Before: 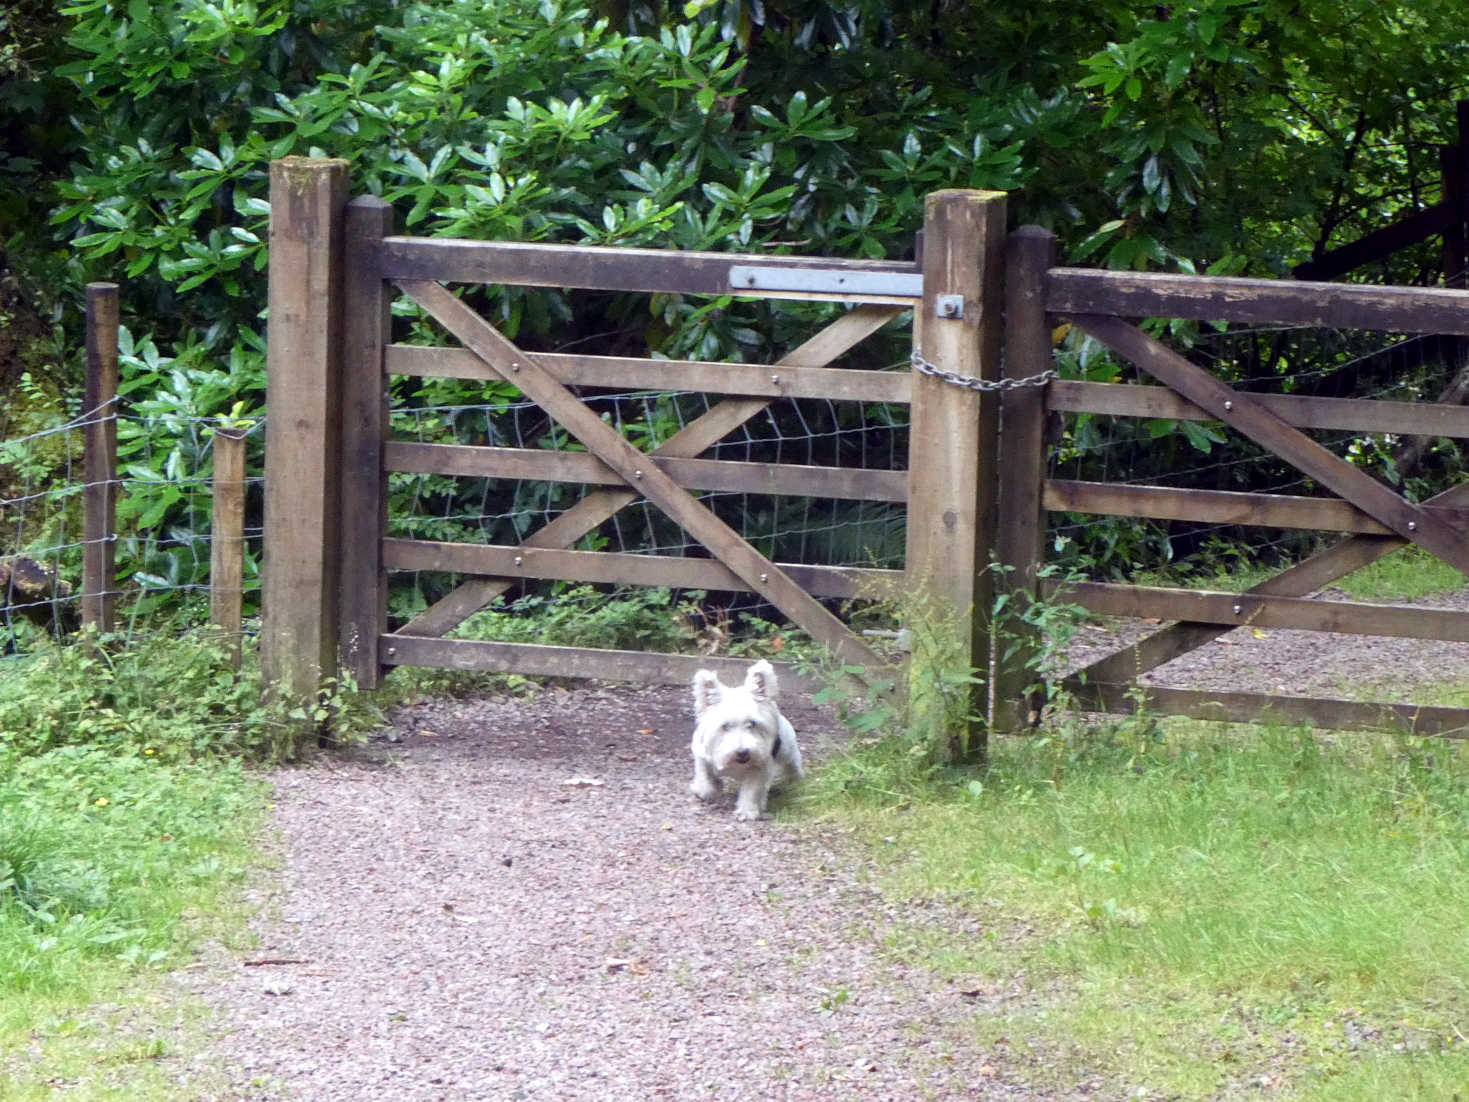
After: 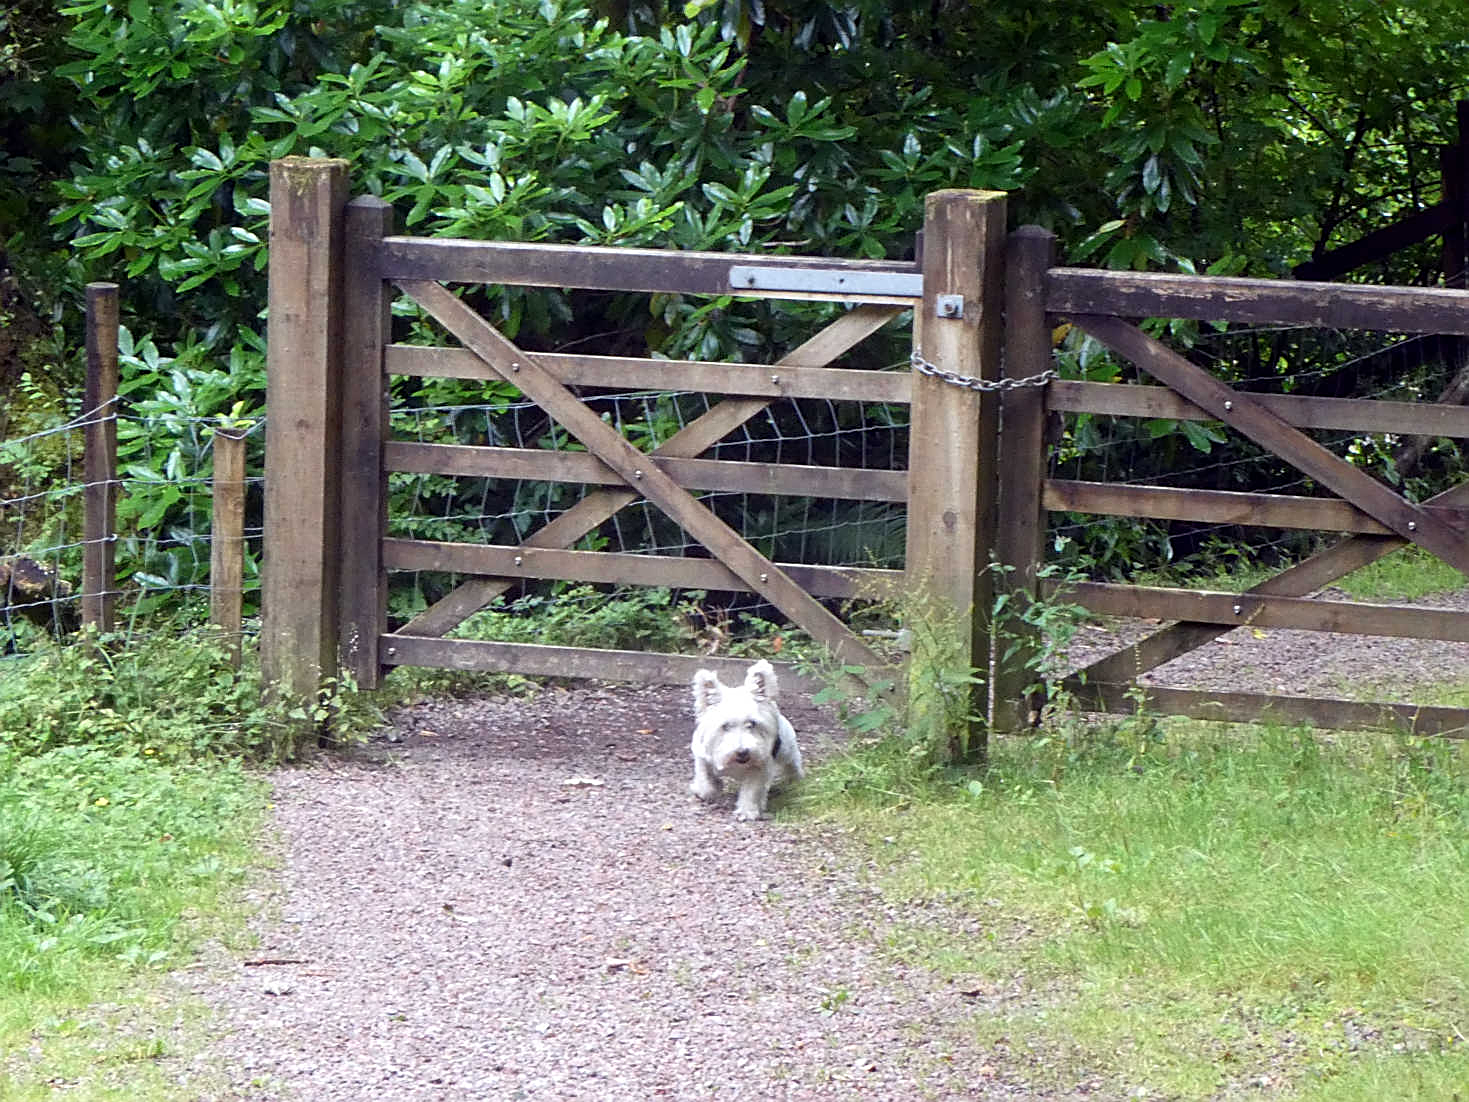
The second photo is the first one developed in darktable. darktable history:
sharpen: amount 0.576
